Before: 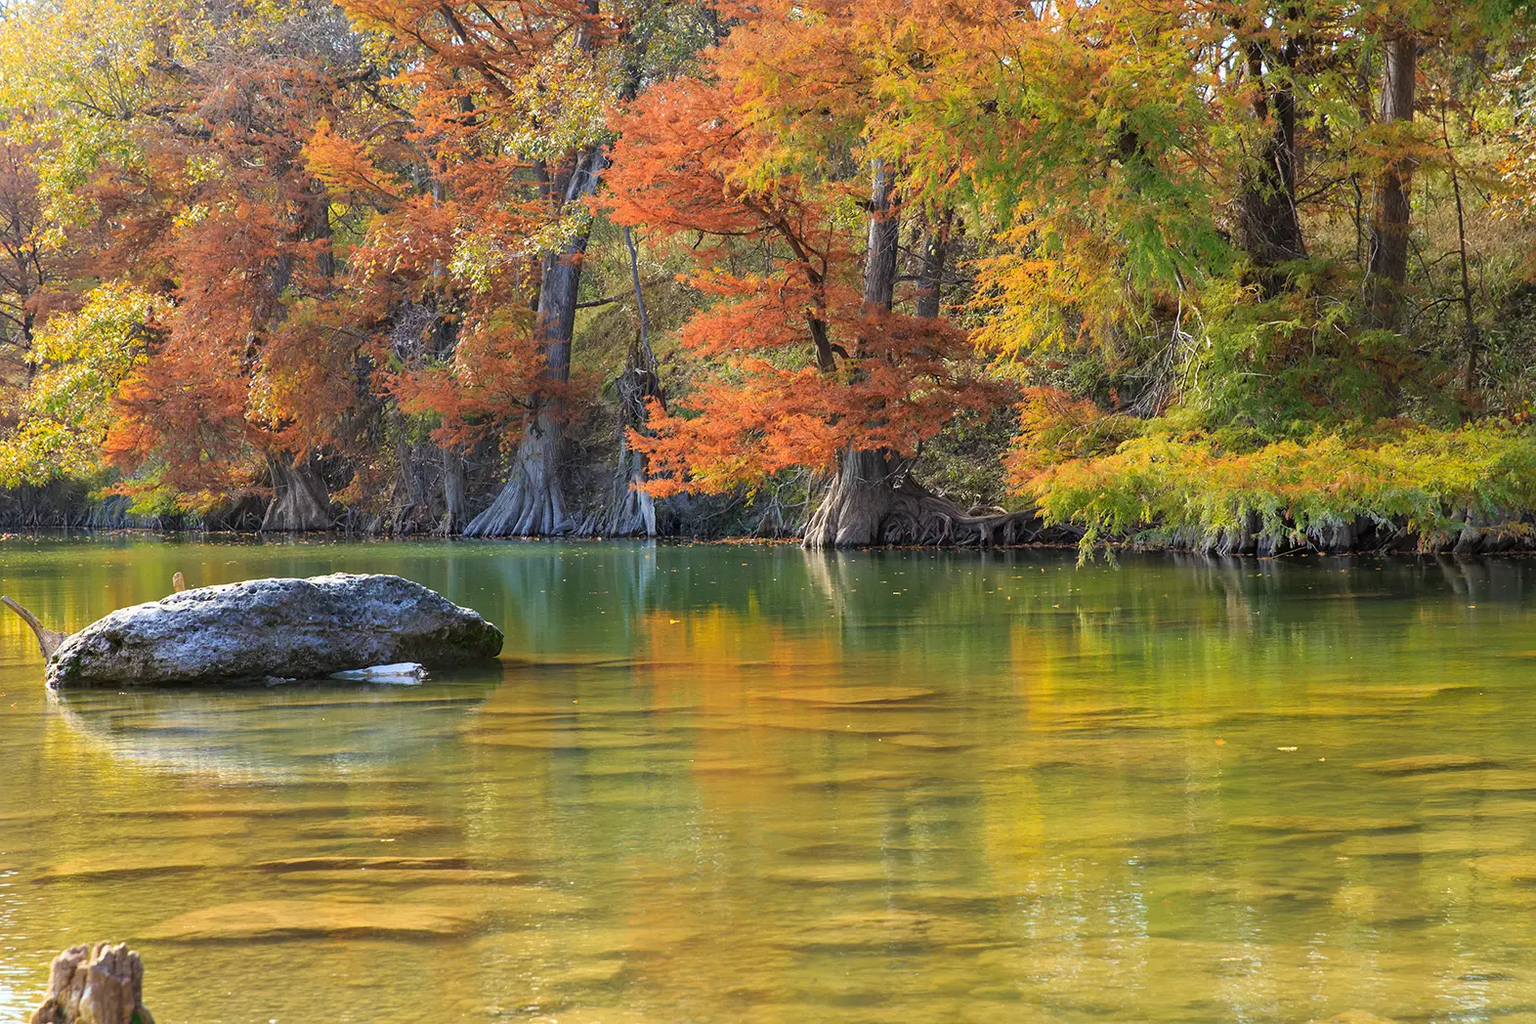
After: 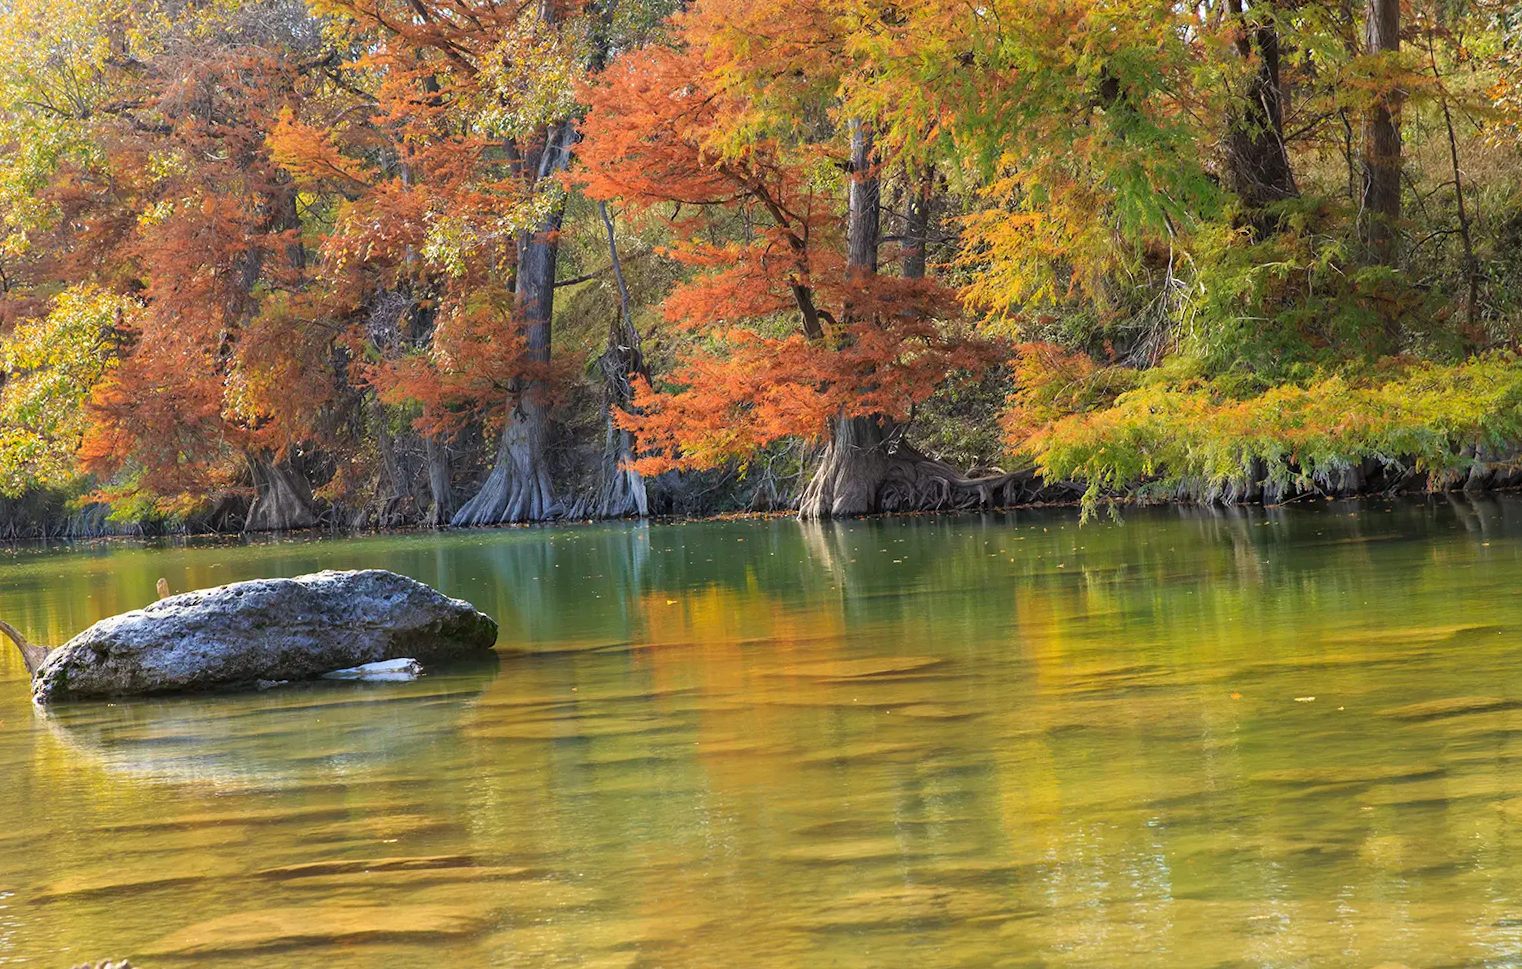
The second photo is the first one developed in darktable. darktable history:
rotate and perspective: rotation -3°, crop left 0.031, crop right 0.968, crop top 0.07, crop bottom 0.93
